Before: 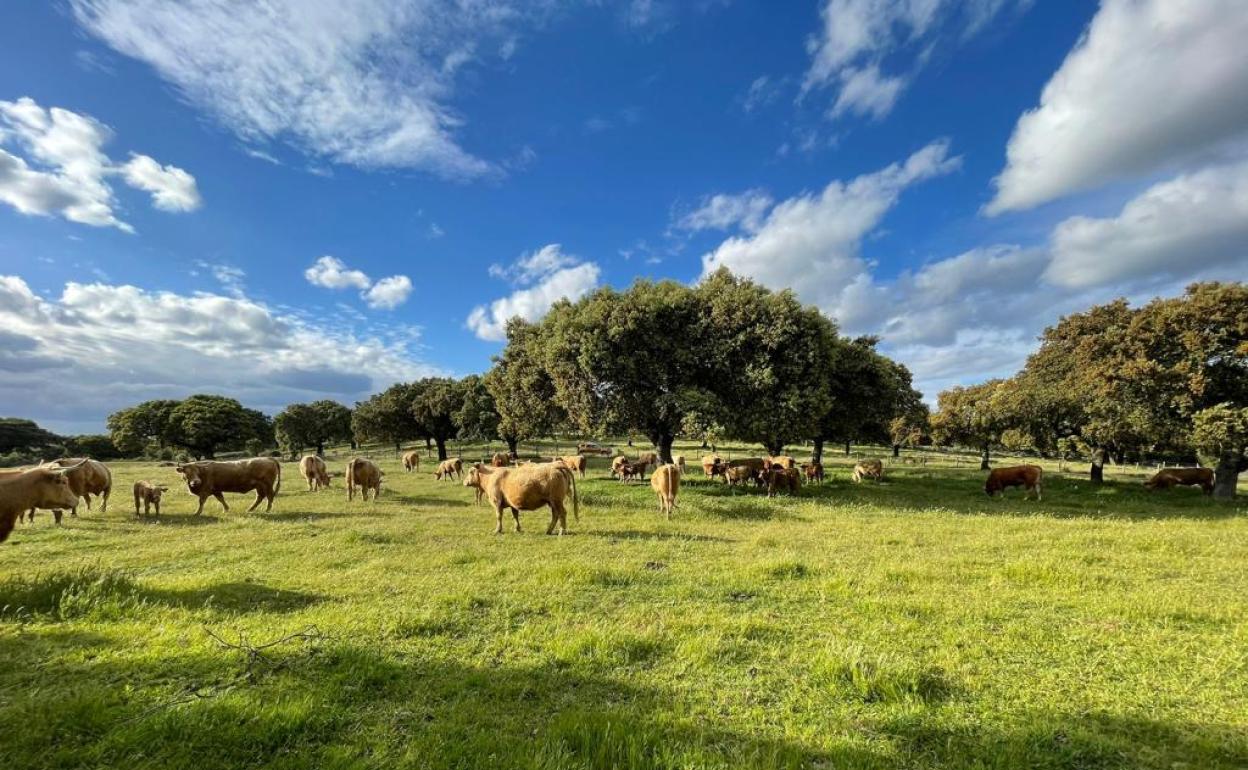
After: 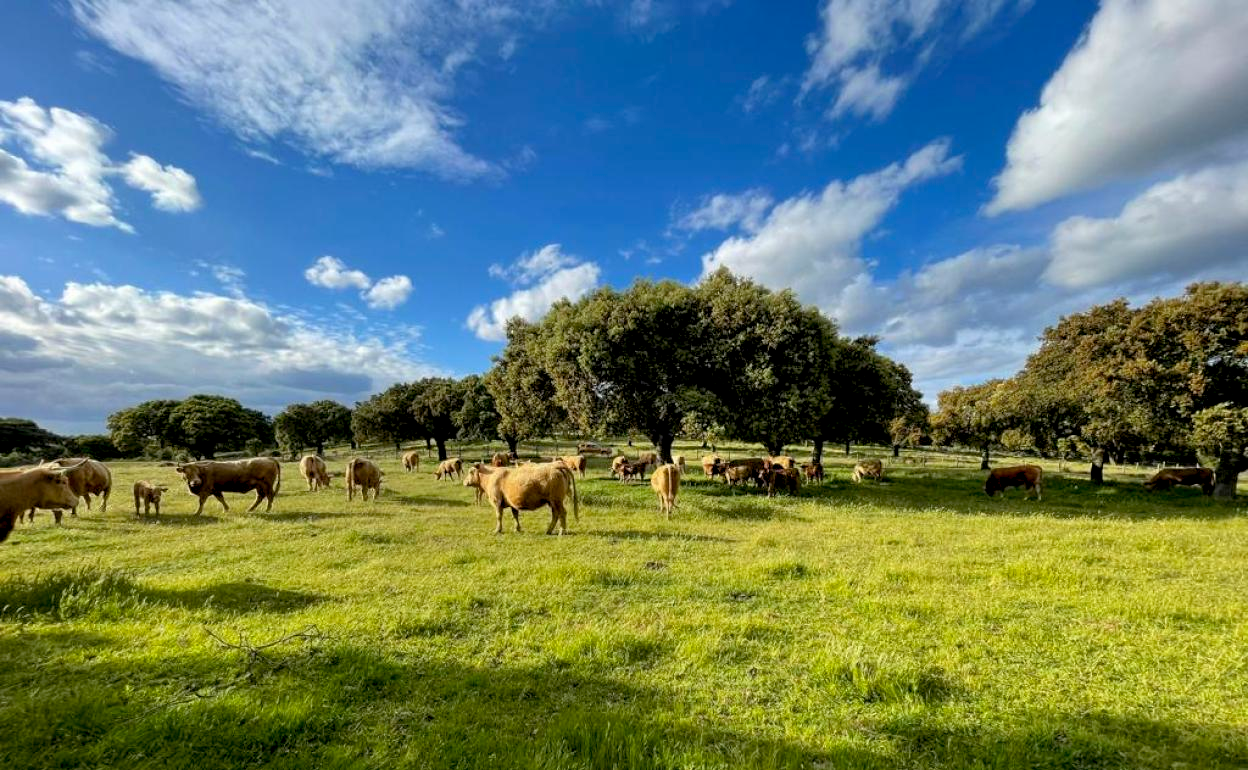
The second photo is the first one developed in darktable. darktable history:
color balance rgb: global offset › luminance -0.86%, perceptual saturation grading › global saturation 0.555%, global vibrance 20%
